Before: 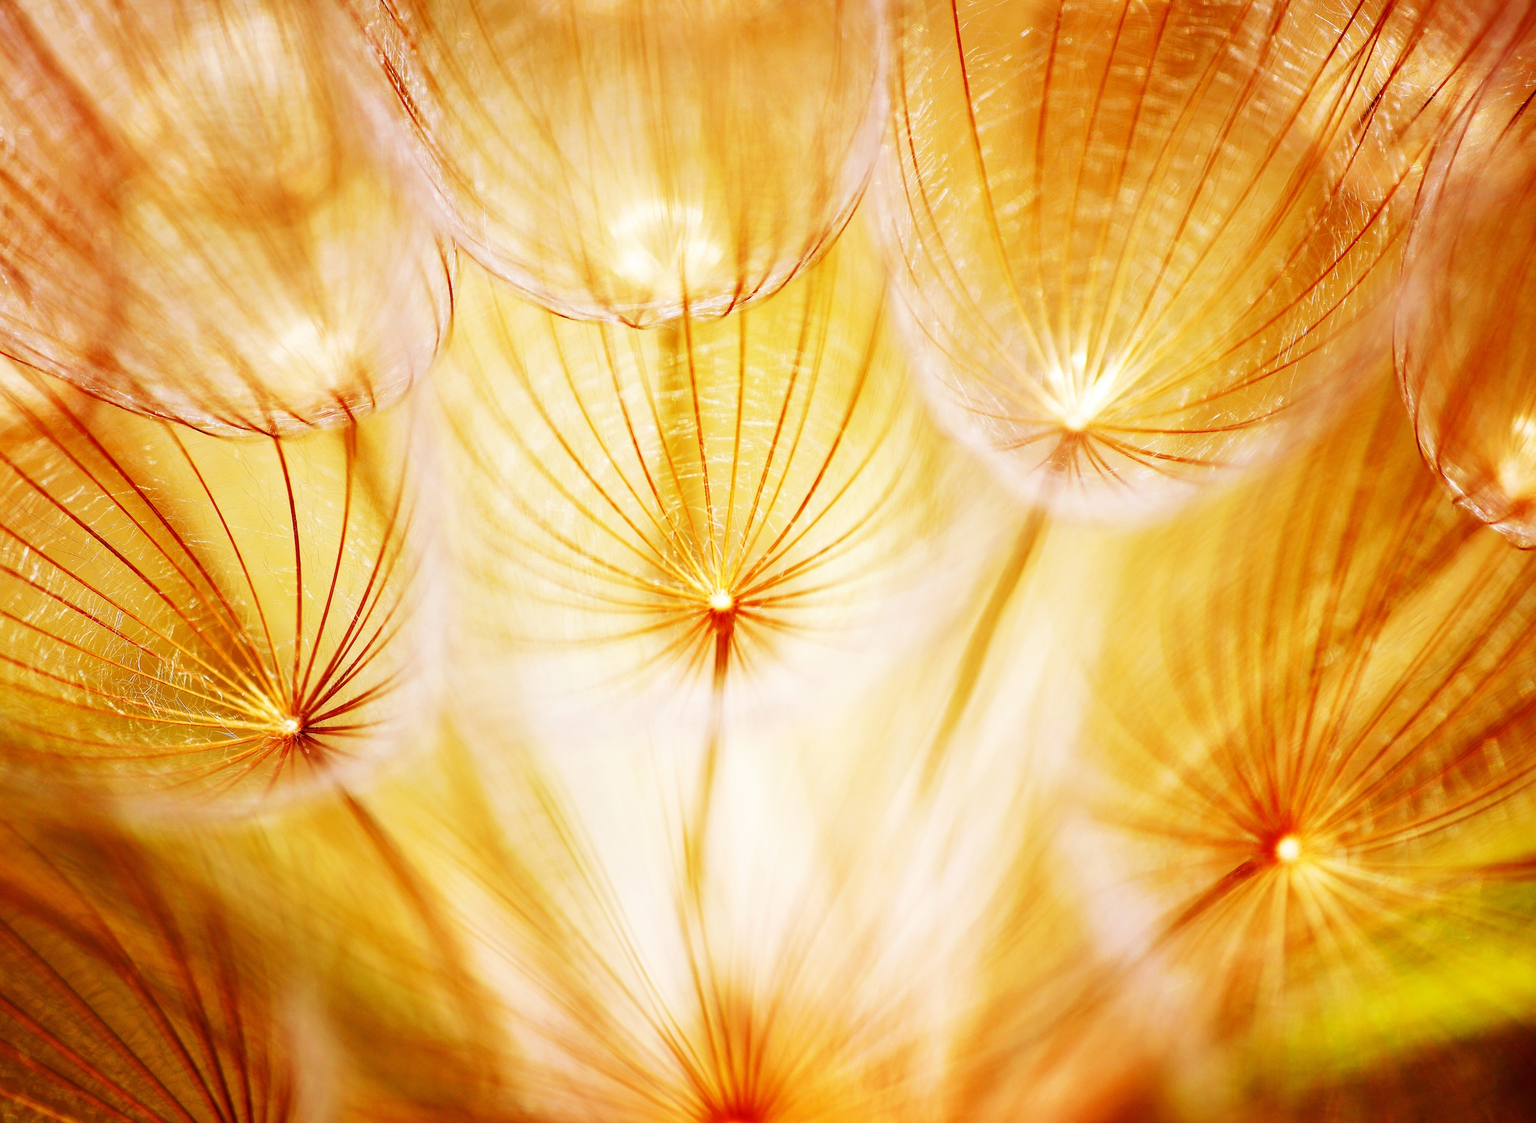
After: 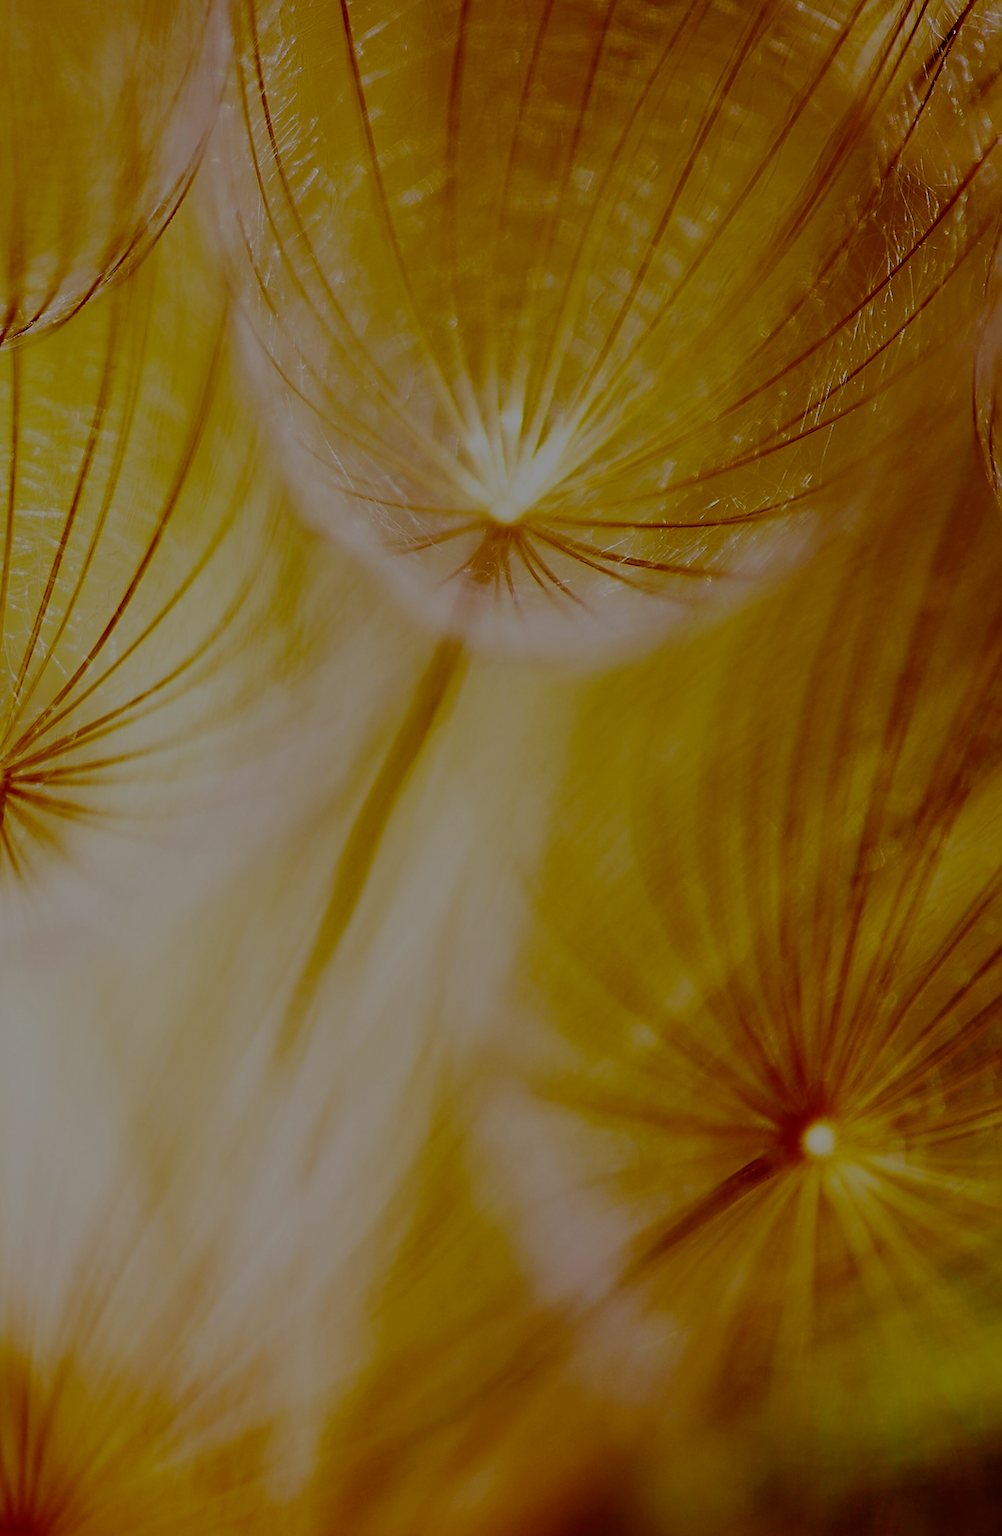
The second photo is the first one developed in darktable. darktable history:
color balance rgb: shadows lift › luminance -20%, power › hue 72.24°, highlights gain › luminance 15%, global offset › hue 171.6°, perceptual saturation grading › highlights -15%, perceptual saturation grading › shadows 25%, global vibrance 35%, contrast 10%
sharpen: on, module defaults
exposure: exposure -2.002 EV, compensate highlight preservation false
crop: left 47.628%, top 6.643%, right 7.874%
